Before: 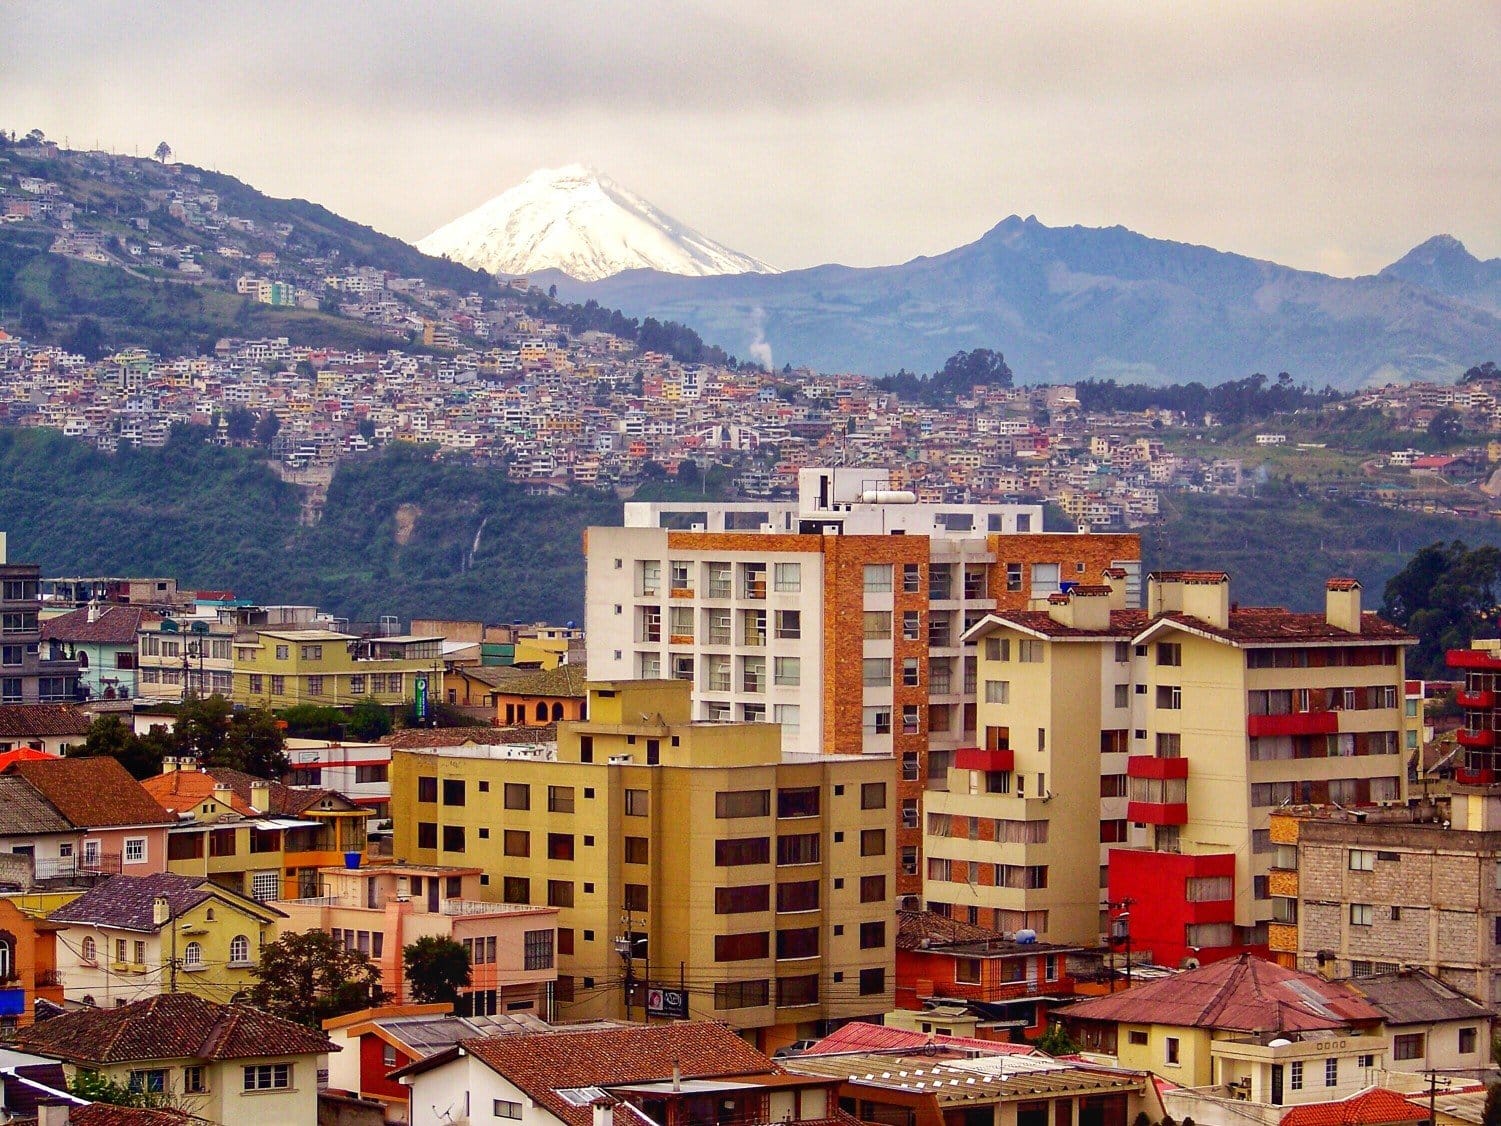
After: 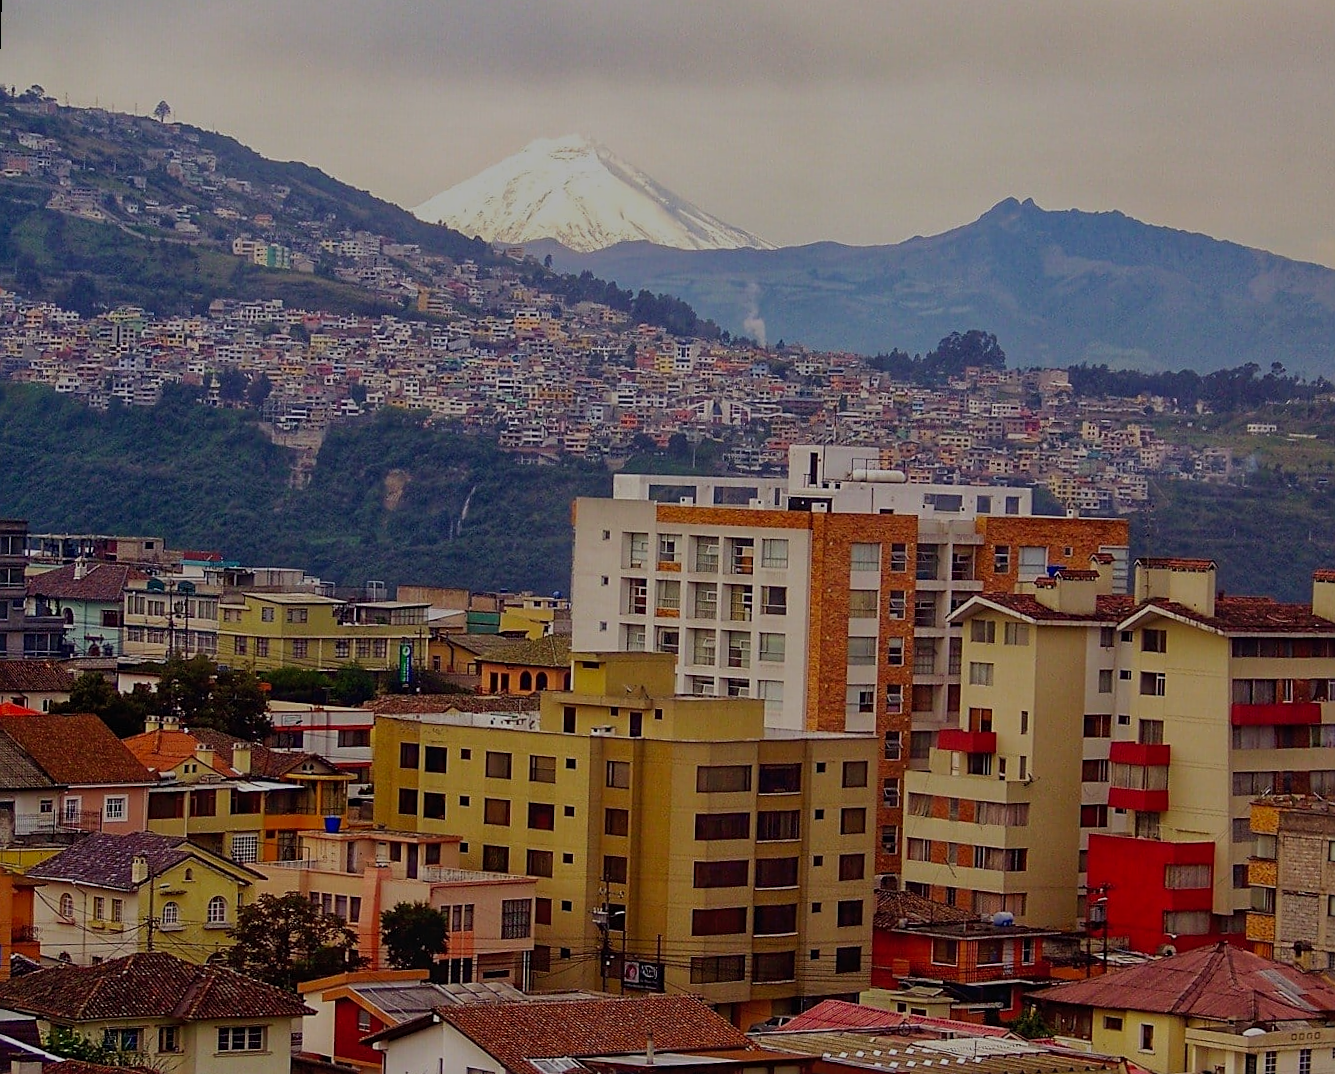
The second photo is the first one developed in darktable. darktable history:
crop: right 9.509%, bottom 0.031%
rotate and perspective: rotation 1.57°, crop left 0.018, crop right 0.982, crop top 0.039, crop bottom 0.961
contrast brightness saturation: contrast 0.07, brightness 0.08, saturation 0.18
exposure: exposure -1.468 EV, compensate highlight preservation false
sharpen: on, module defaults
